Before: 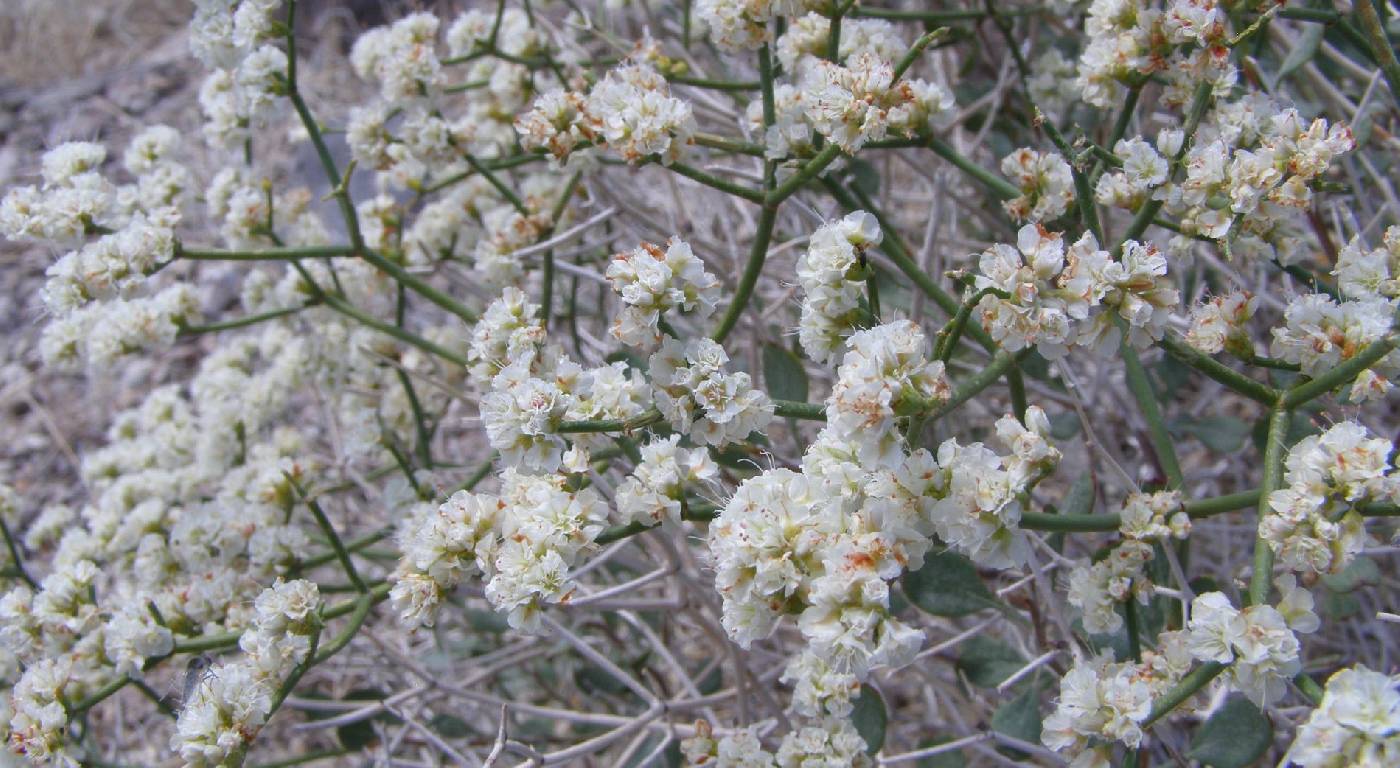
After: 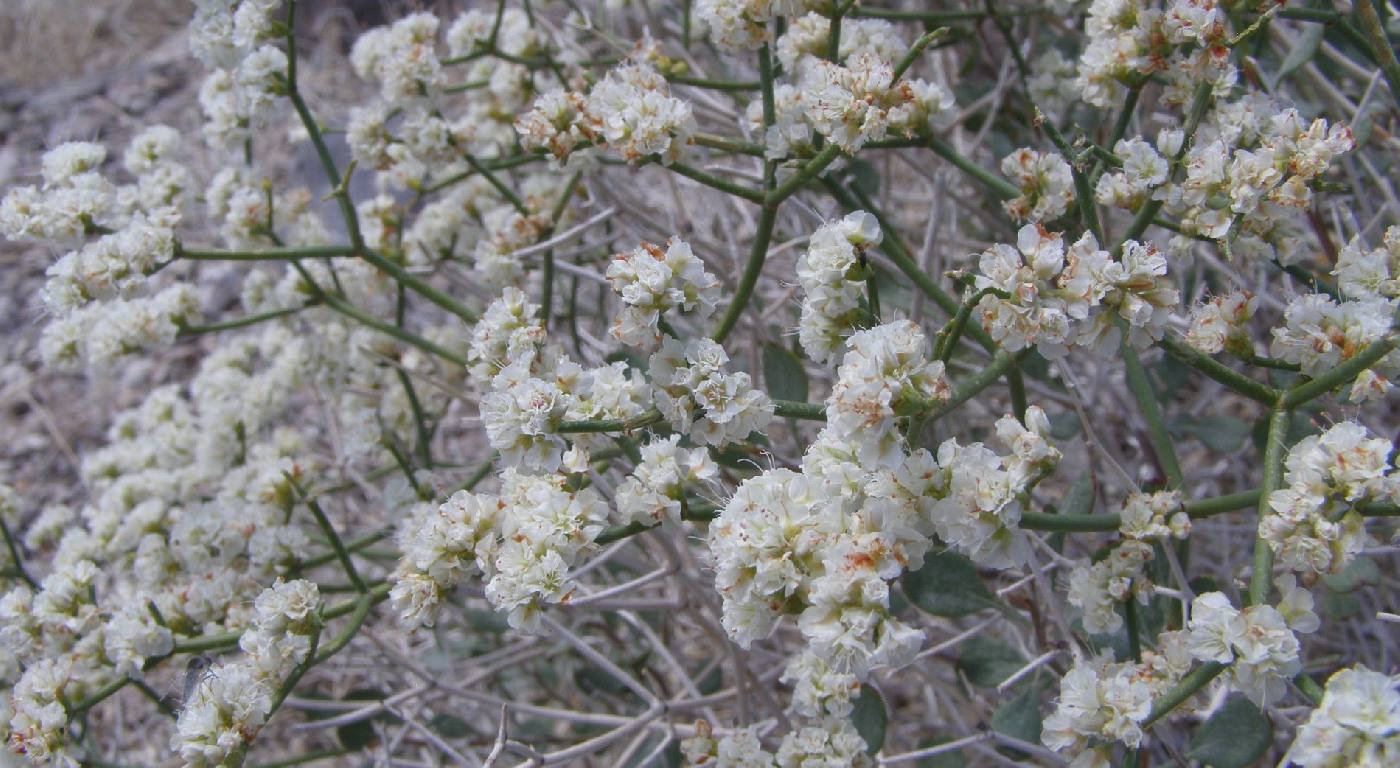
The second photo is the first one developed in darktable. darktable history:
contrast brightness saturation: contrast -0.08, brightness -0.039, saturation -0.111
